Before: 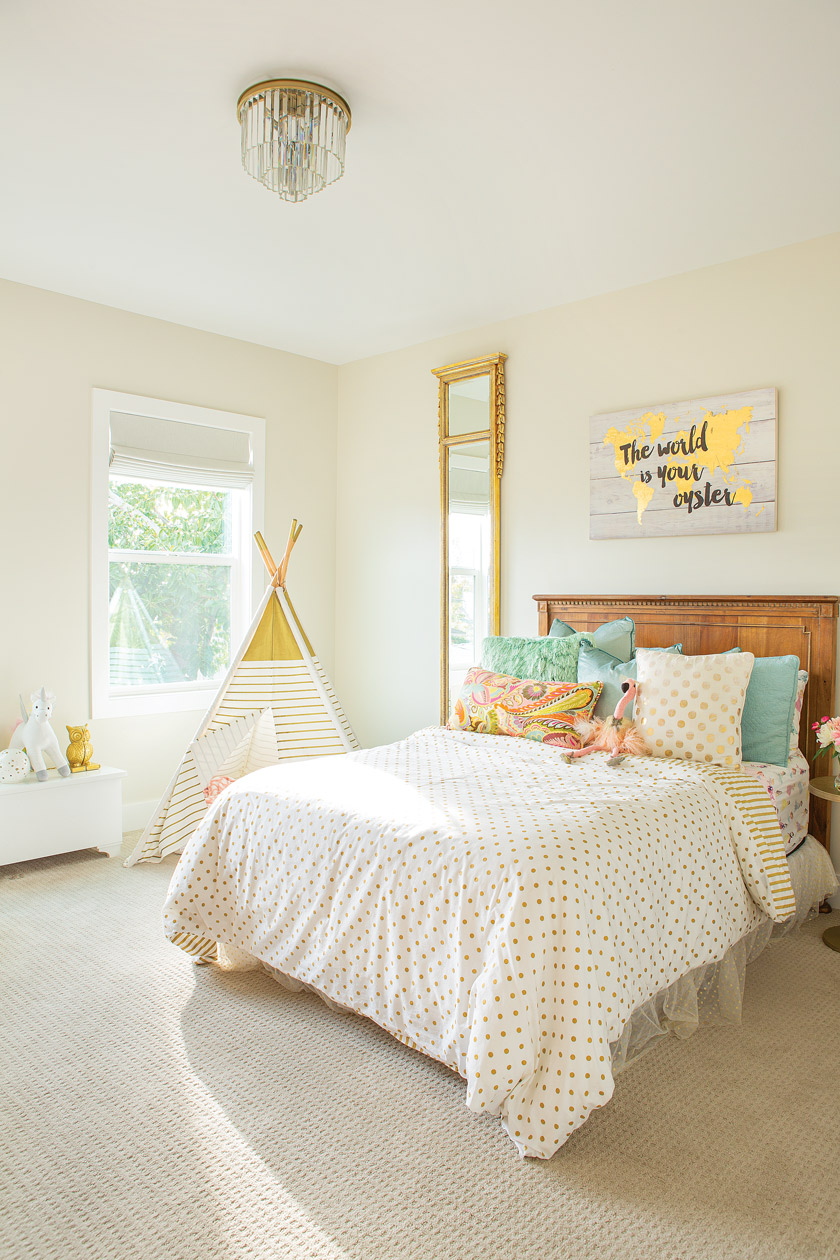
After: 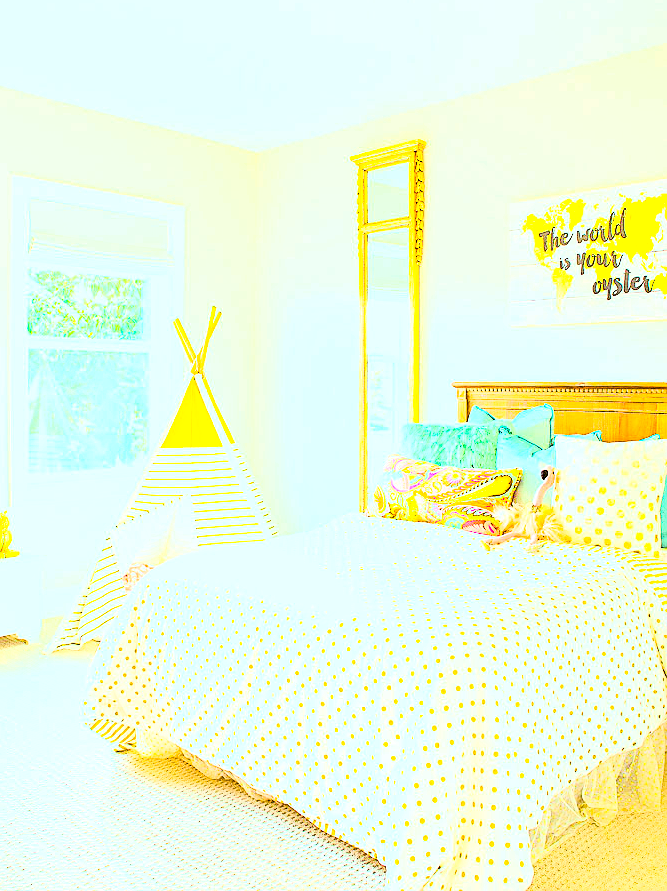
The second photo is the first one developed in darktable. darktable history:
rgb curve: curves: ch0 [(0, 0) (0.21, 0.15) (0.24, 0.21) (0.5, 0.75) (0.75, 0.96) (0.89, 0.99) (1, 1)]; ch1 [(0, 0.02) (0.21, 0.13) (0.25, 0.2) (0.5, 0.67) (0.75, 0.9) (0.89, 0.97) (1, 1)]; ch2 [(0, 0.02) (0.21, 0.13) (0.25, 0.2) (0.5, 0.67) (0.75, 0.9) (0.89, 0.97) (1, 1)], compensate middle gray true
crop: left 9.712%, top 16.928%, right 10.845%, bottom 12.332%
exposure: black level correction 0, exposure 1 EV, compensate exposure bias true, compensate highlight preservation false
sharpen: radius 0.969, amount 0.604
color balance rgb: linear chroma grading › global chroma 23.15%, perceptual saturation grading › global saturation 28.7%, perceptual saturation grading › mid-tones 12.04%, perceptual saturation grading › shadows 10.19%, global vibrance 22.22%
haze removal: compatibility mode true, adaptive false
white balance: red 0.925, blue 1.046
